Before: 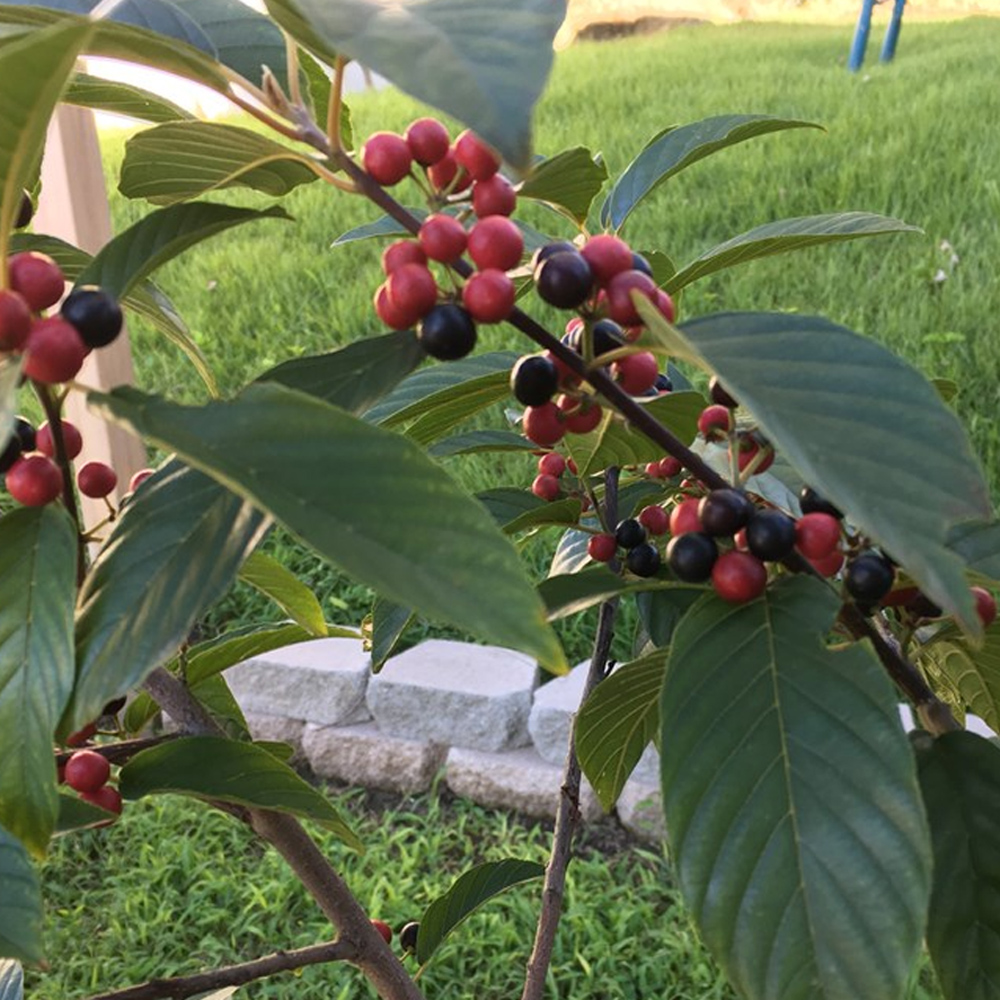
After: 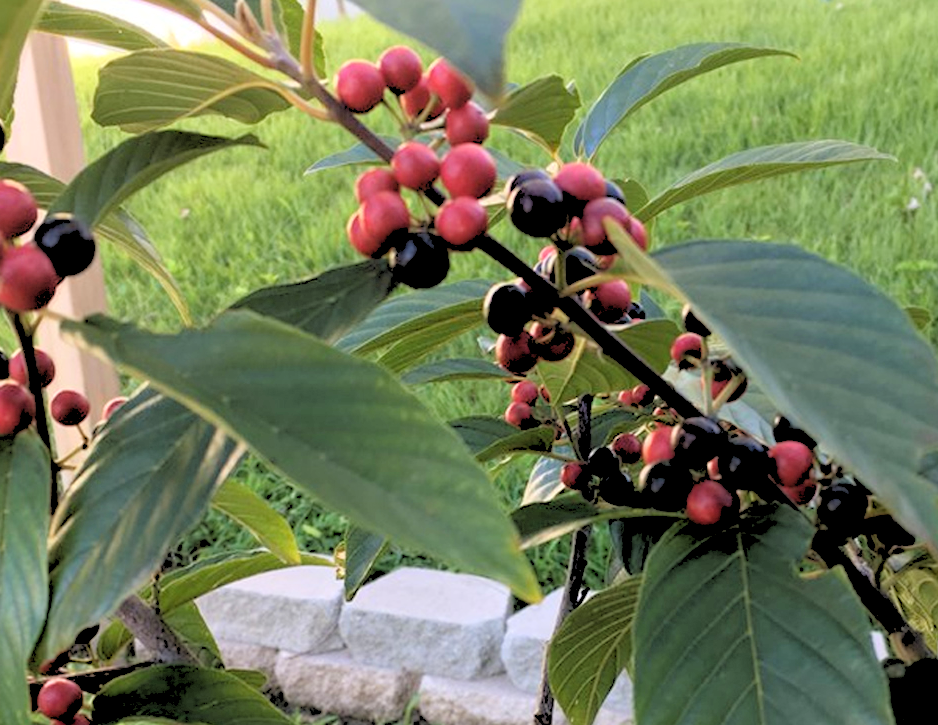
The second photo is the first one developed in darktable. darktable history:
rgb levels: levels [[0.027, 0.429, 0.996], [0, 0.5, 1], [0, 0.5, 1]]
crop: left 2.737%, top 7.287%, right 3.421%, bottom 20.179%
